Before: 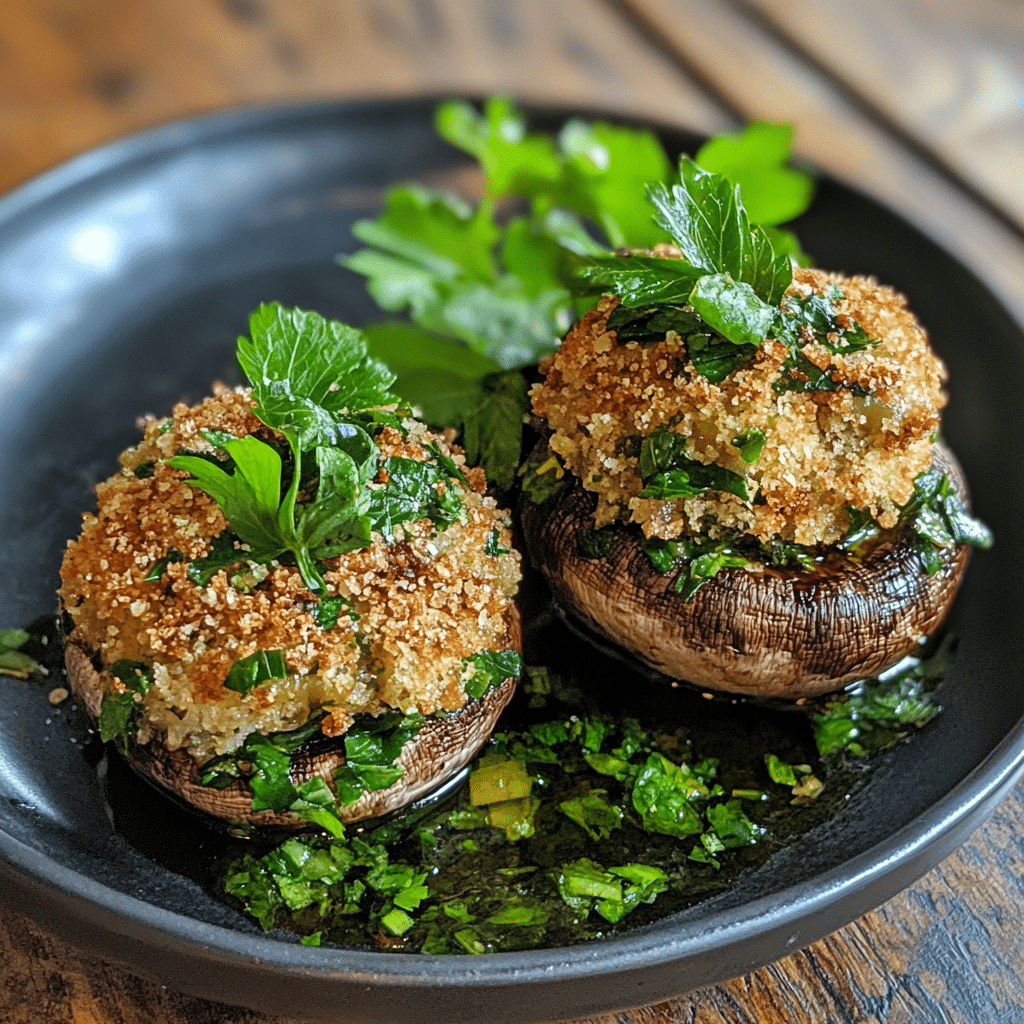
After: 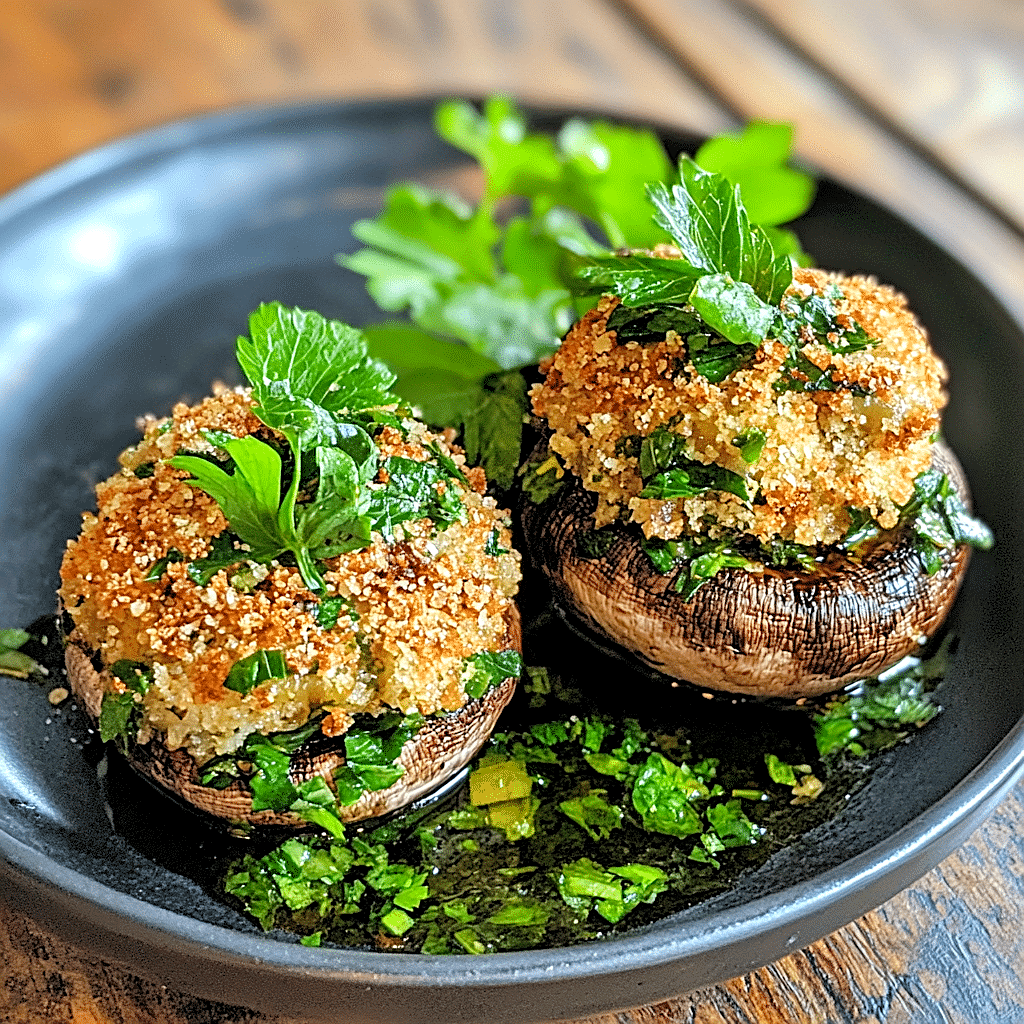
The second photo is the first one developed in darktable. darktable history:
sharpen: on, module defaults
levels: levels [0.044, 0.416, 0.908]
